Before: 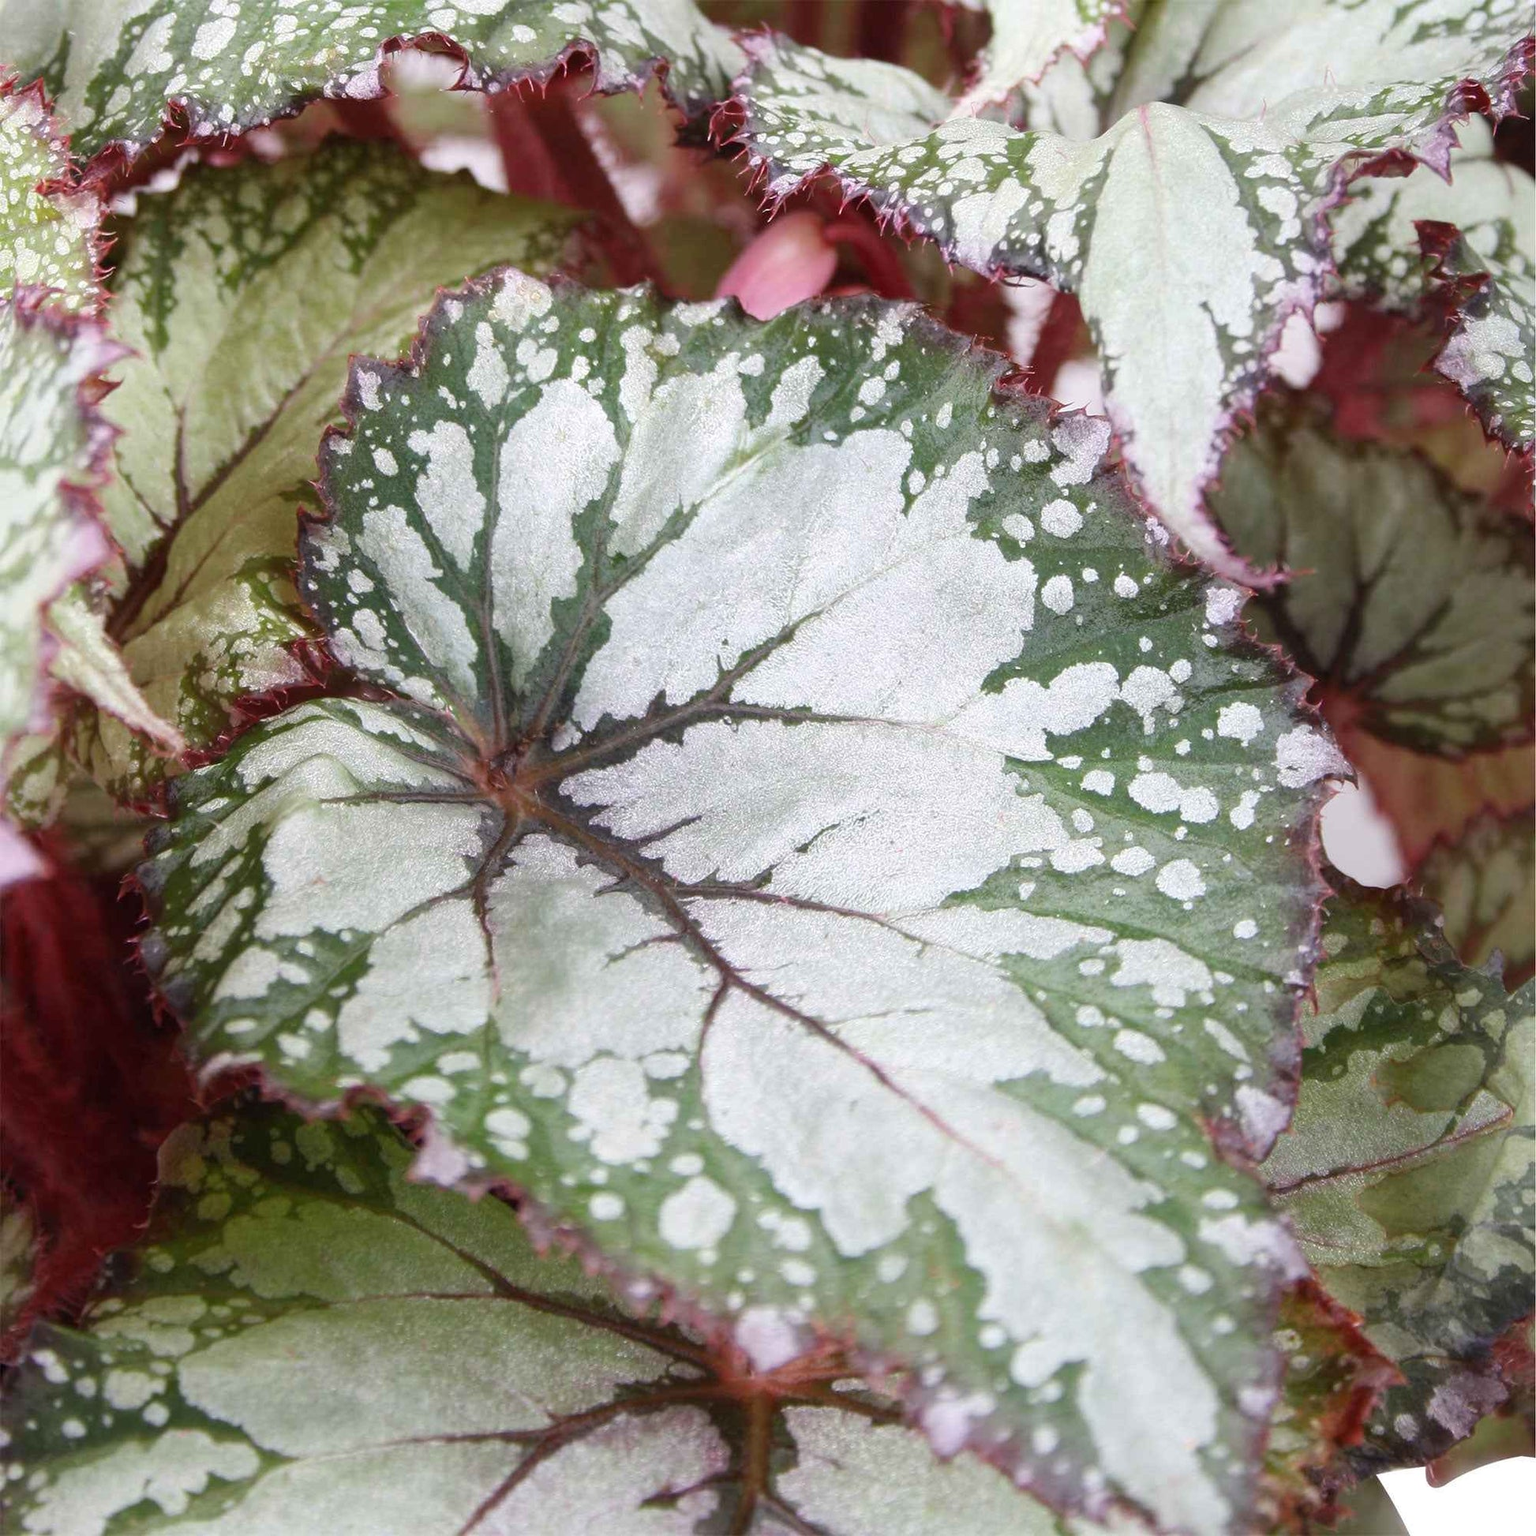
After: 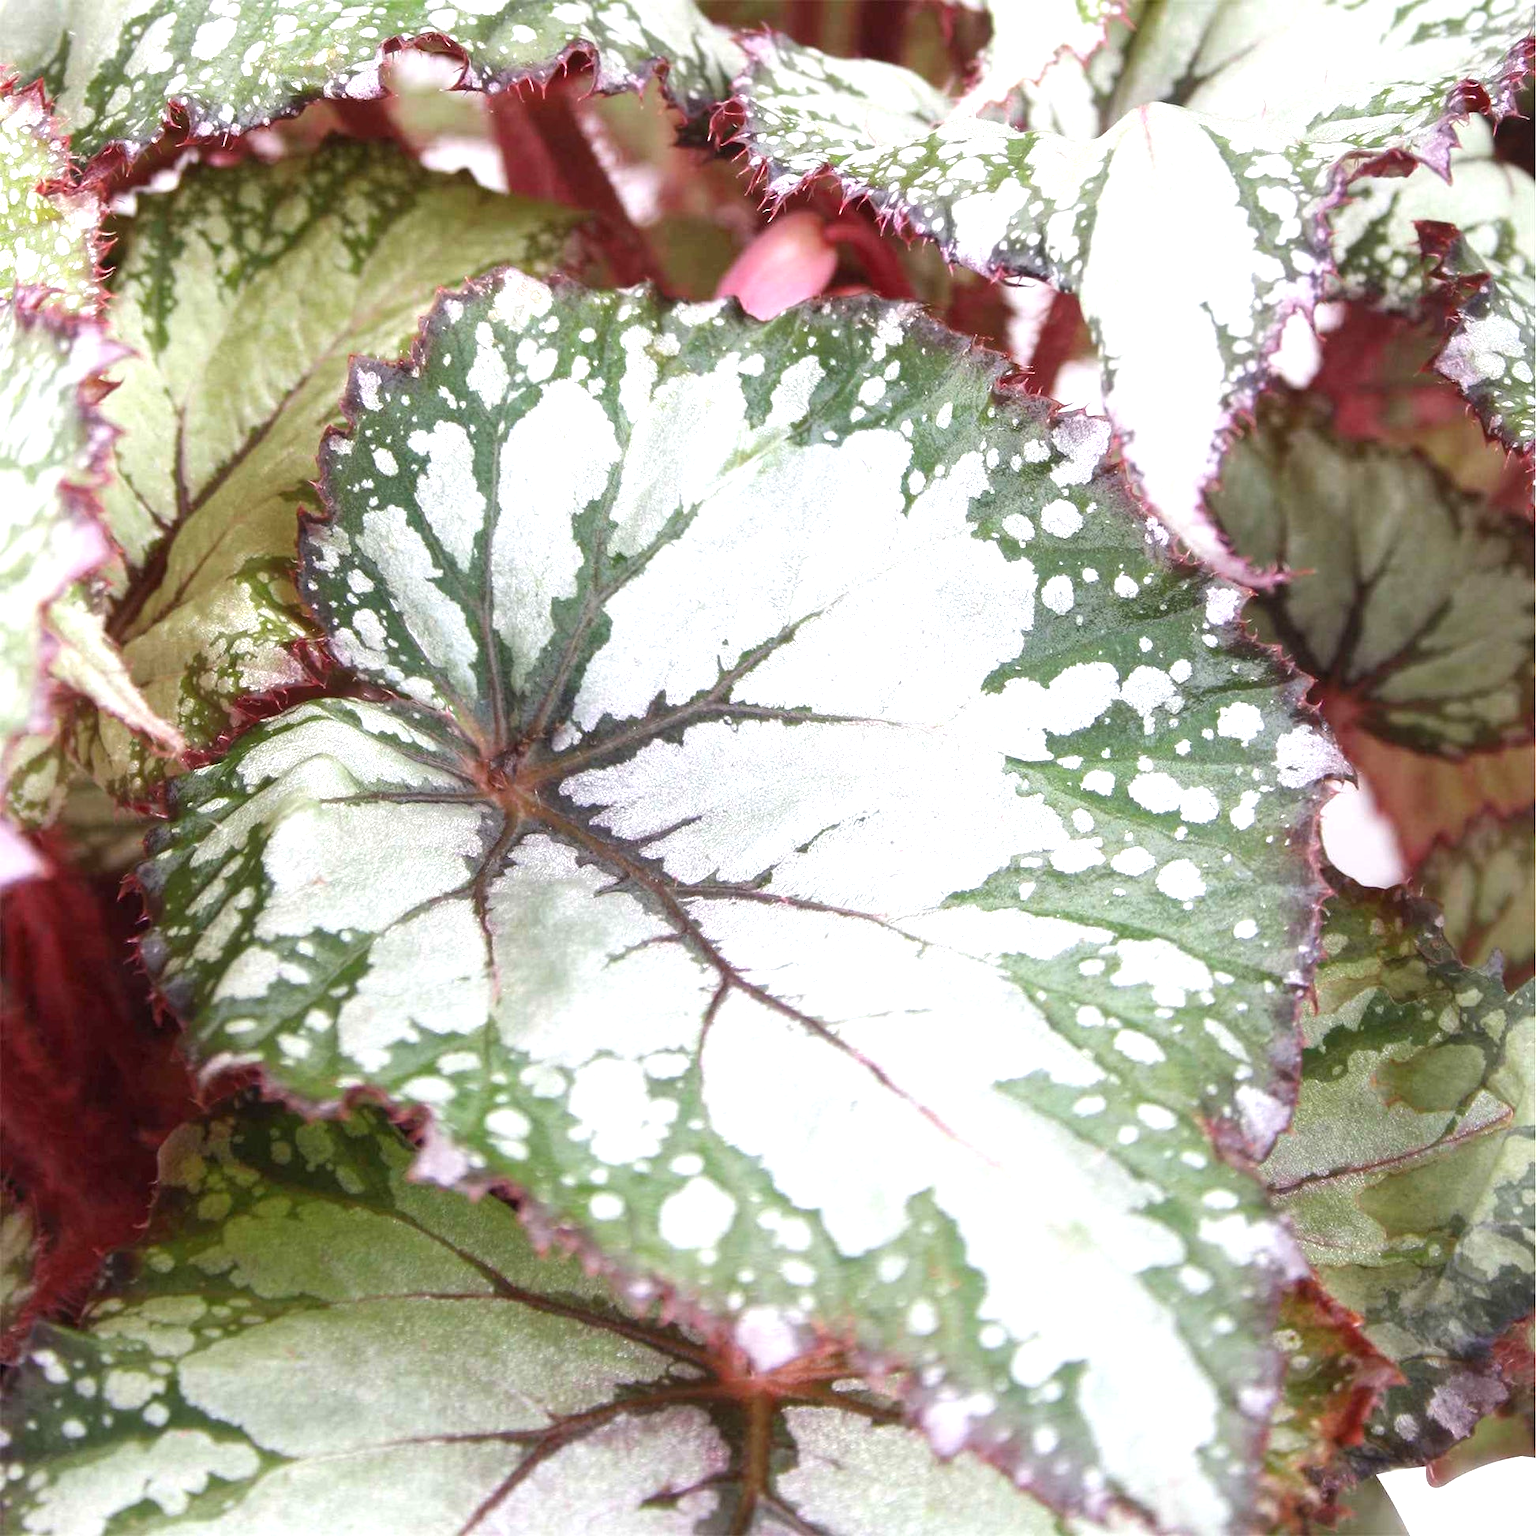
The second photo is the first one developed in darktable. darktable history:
exposure: black level correction 0, exposure 0.704 EV, compensate highlight preservation false
